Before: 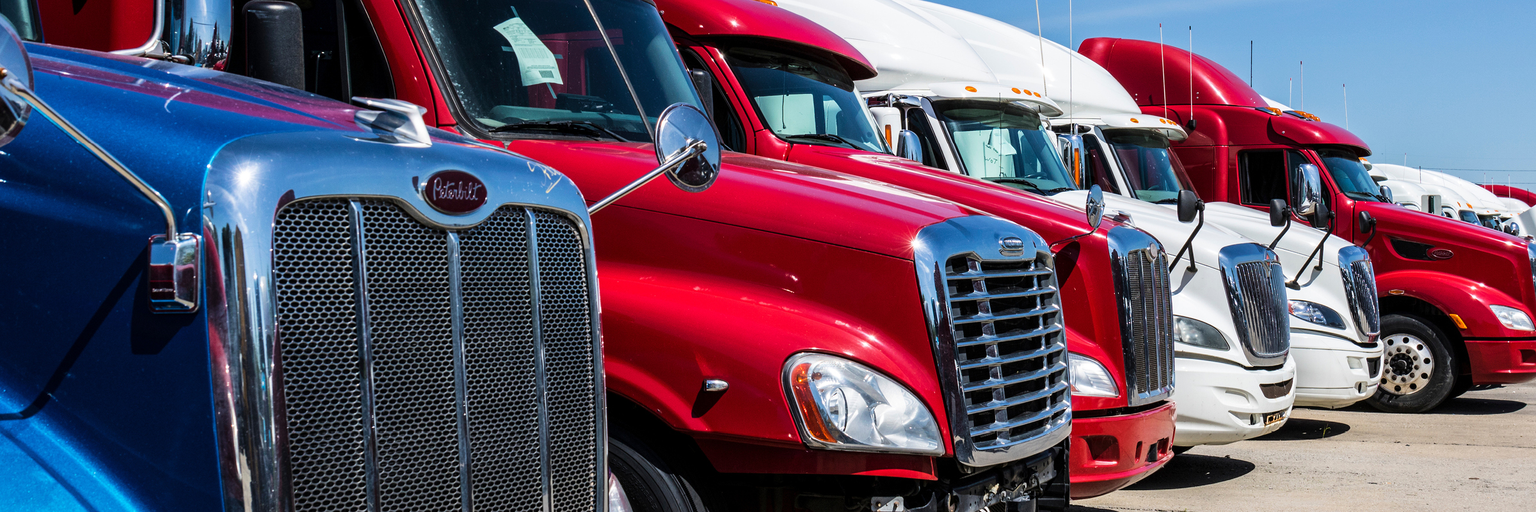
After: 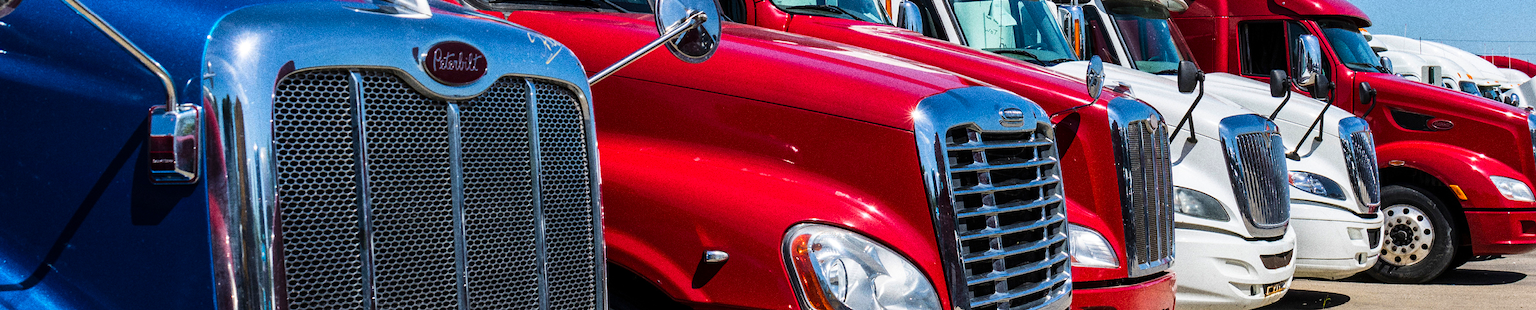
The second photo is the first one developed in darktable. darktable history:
crop and rotate: top 25.357%, bottom 13.942%
color balance rgb: perceptual saturation grading › global saturation 10%, global vibrance 20%
grain: coarseness 0.09 ISO, strength 40%
